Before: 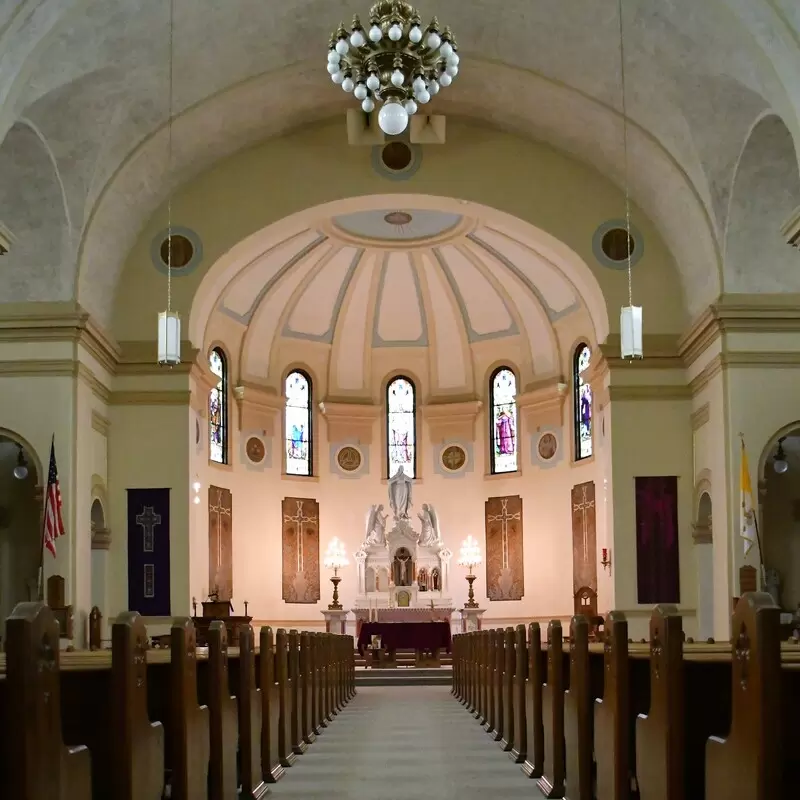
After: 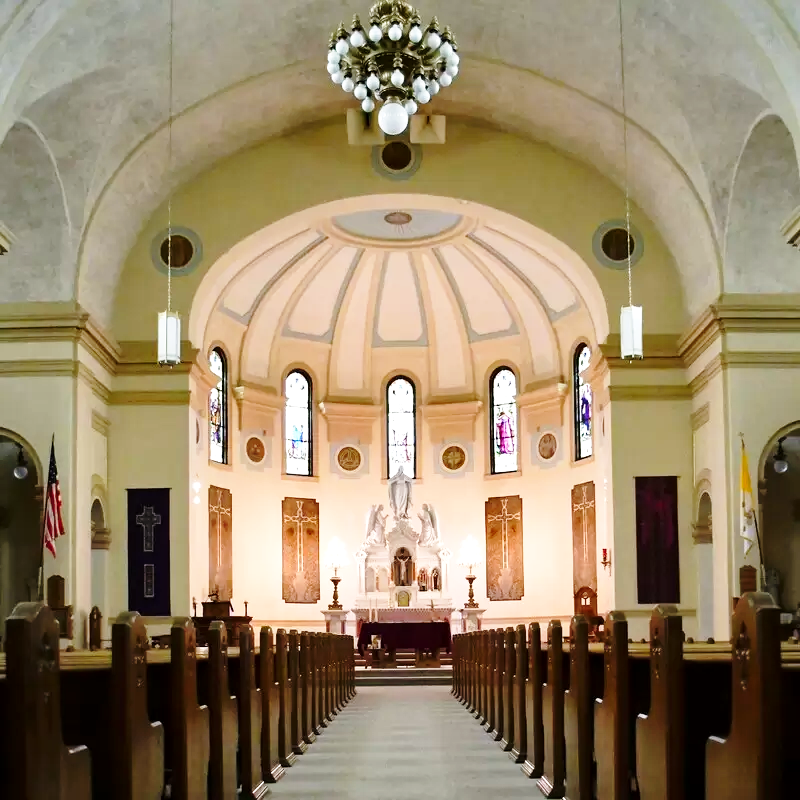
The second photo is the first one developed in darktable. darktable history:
local contrast: highlights 106%, shadows 101%, detail 119%, midtone range 0.2
base curve: curves: ch0 [(0, 0) (0.028, 0.03) (0.121, 0.232) (0.46, 0.748) (0.859, 0.968) (1, 1)], preserve colors none
